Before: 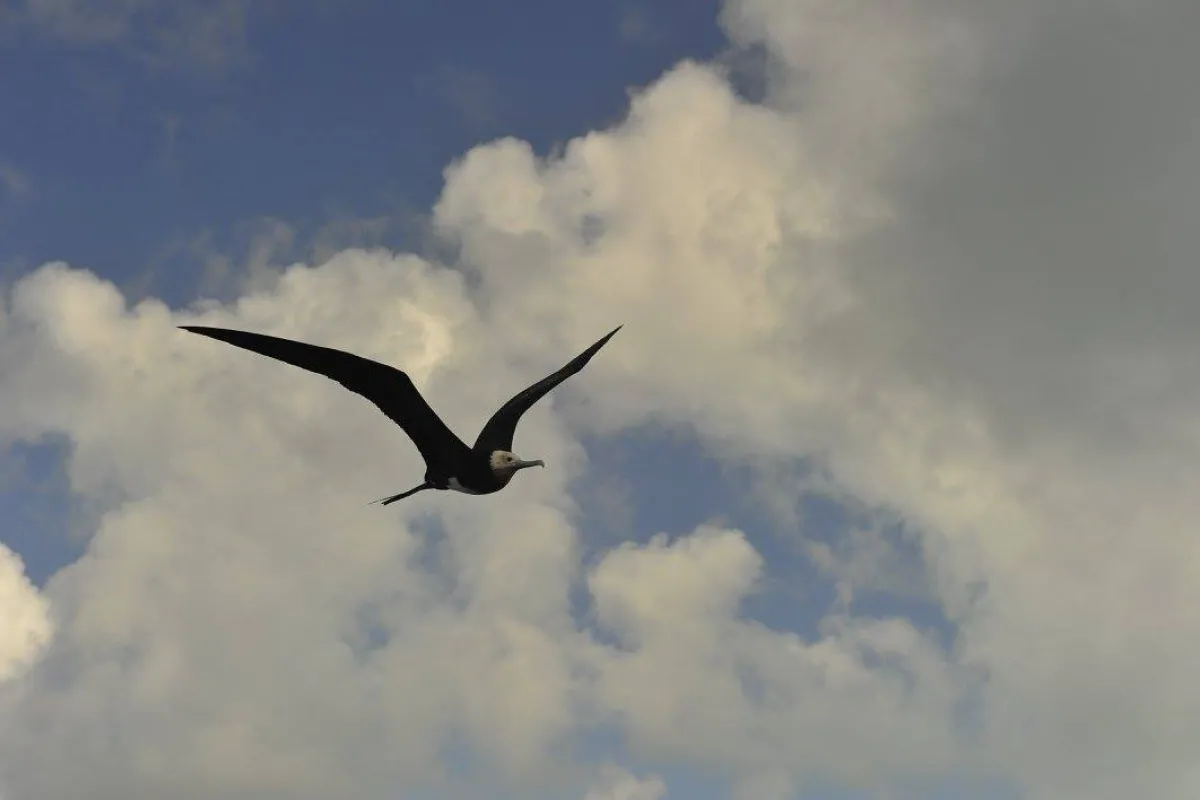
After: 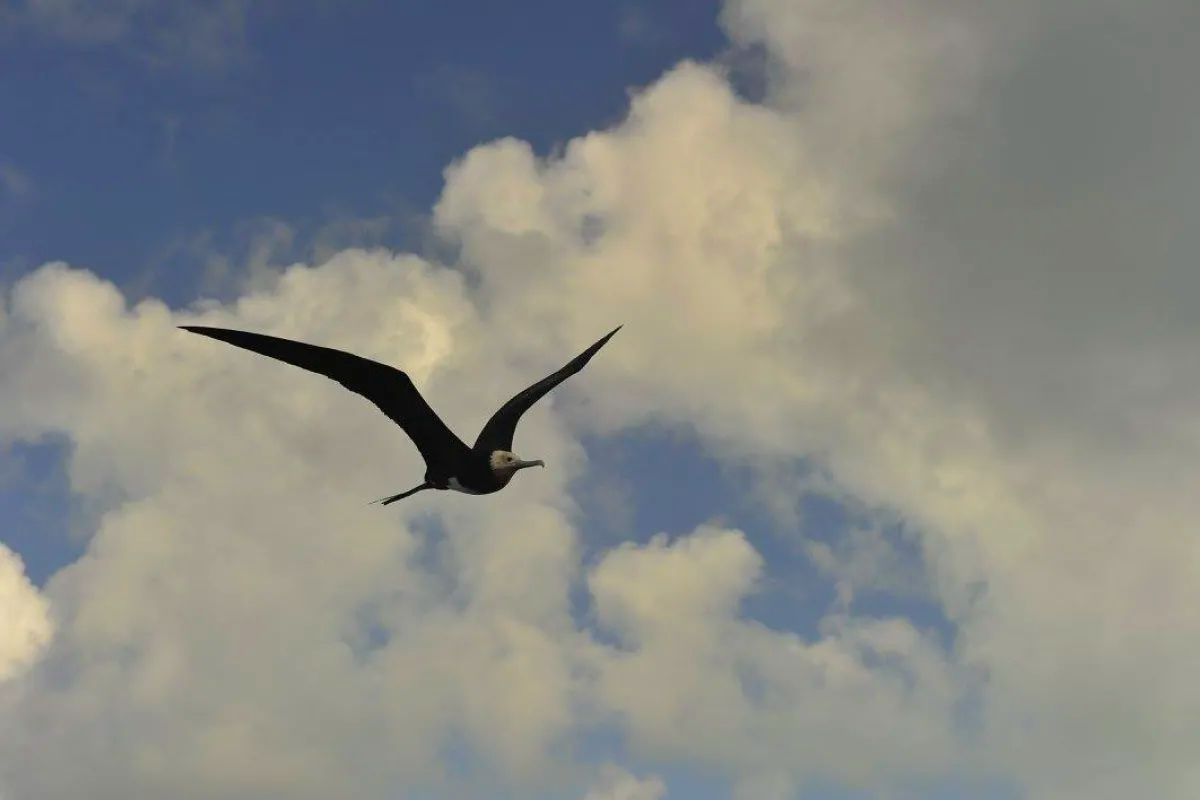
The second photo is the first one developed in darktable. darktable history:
tone equalizer: edges refinement/feathering 500, mask exposure compensation -1.57 EV, preserve details no
tone curve: curves: ch0 [(0, 0) (0.003, 0.003) (0.011, 0.011) (0.025, 0.025) (0.044, 0.044) (0.069, 0.069) (0.1, 0.099) (0.136, 0.135) (0.177, 0.176) (0.224, 0.223) (0.277, 0.275) (0.335, 0.333) (0.399, 0.396) (0.468, 0.465) (0.543, 0.541) (0.623, 0.622) (0.709, 0.708) (0.801, 0.8) (0.898, 0.897) (1, 1)], color space Lab, linked channels, preserve colors none
velvia: on, module defaults
